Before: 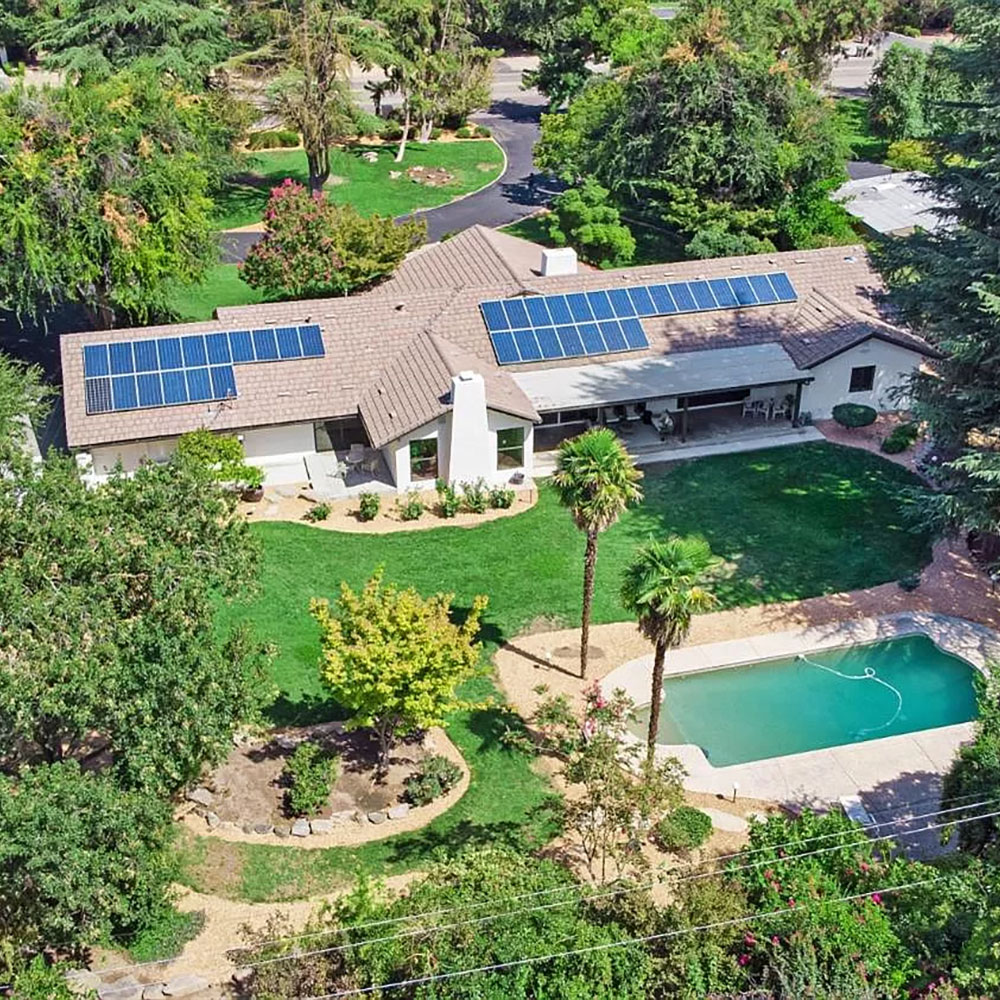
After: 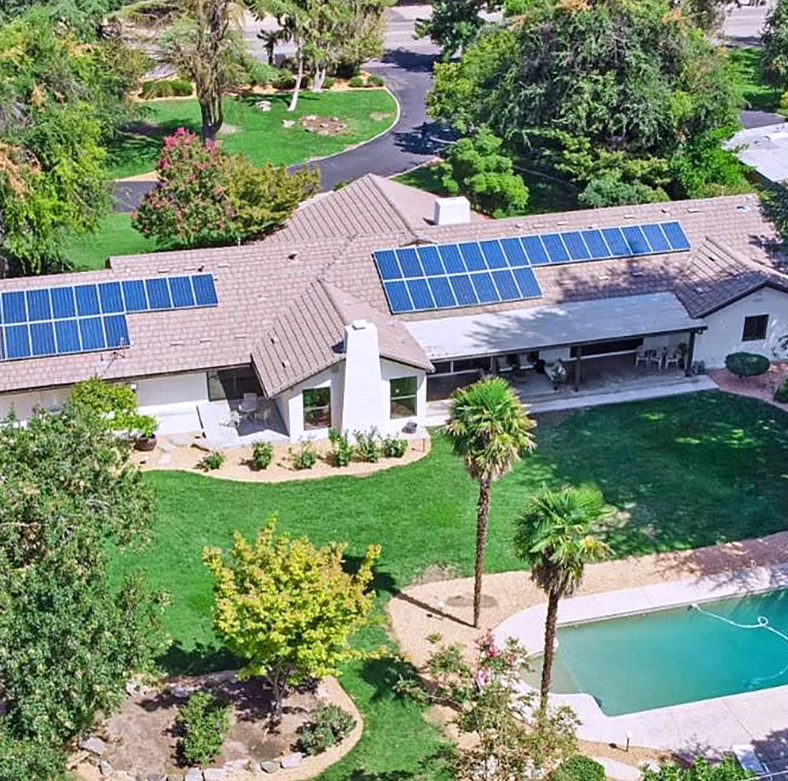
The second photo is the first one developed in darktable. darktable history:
crop and rotate: left 10.77%, top 5.1%, right 10.41%, bottom 16.76%
white balance: red 1.004, blue 1.096
